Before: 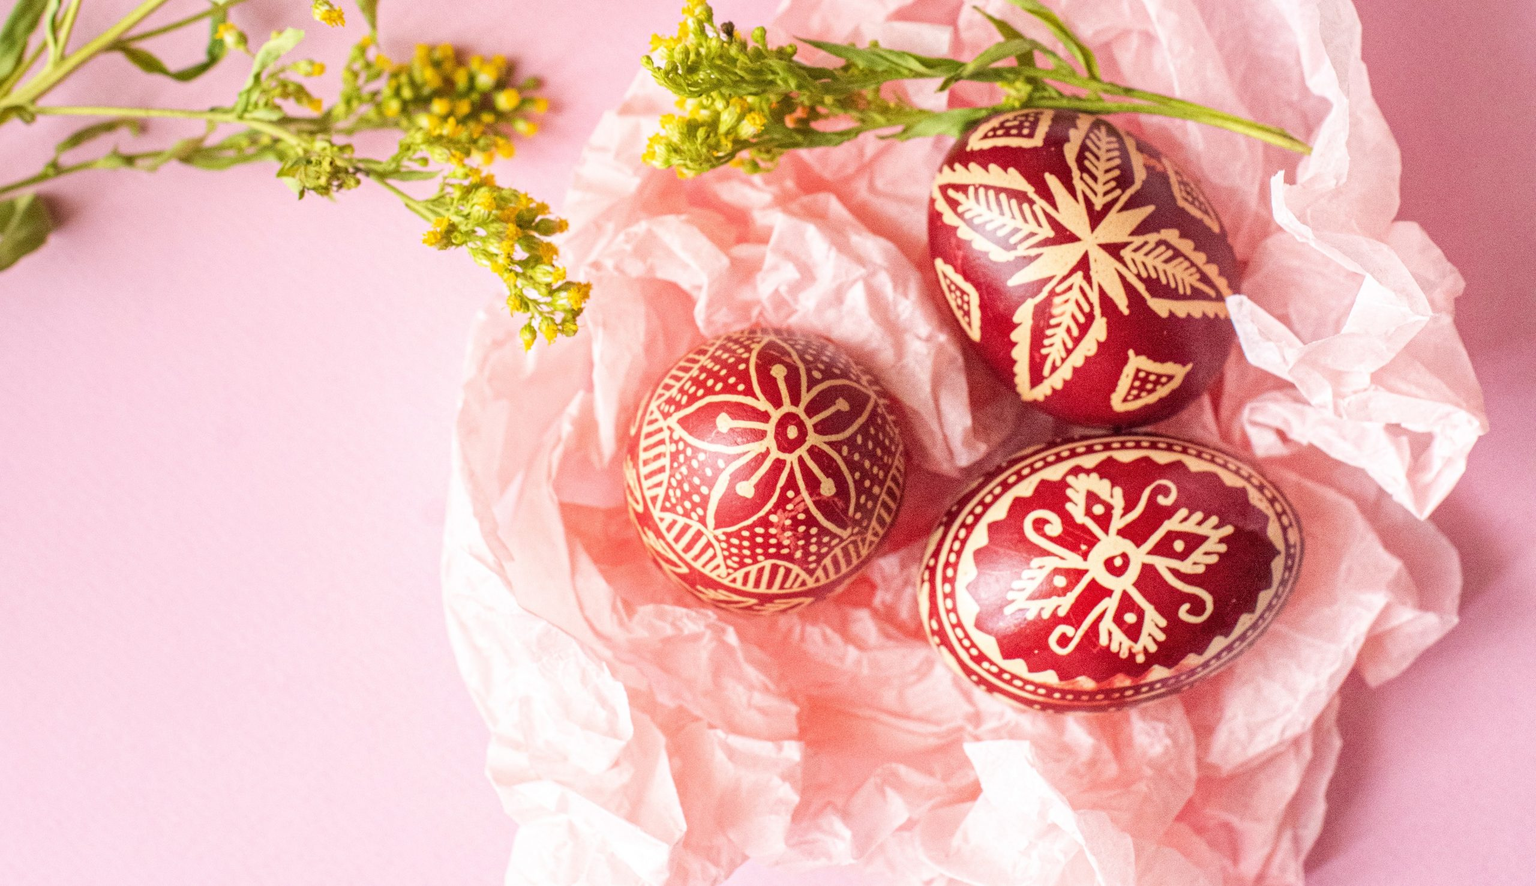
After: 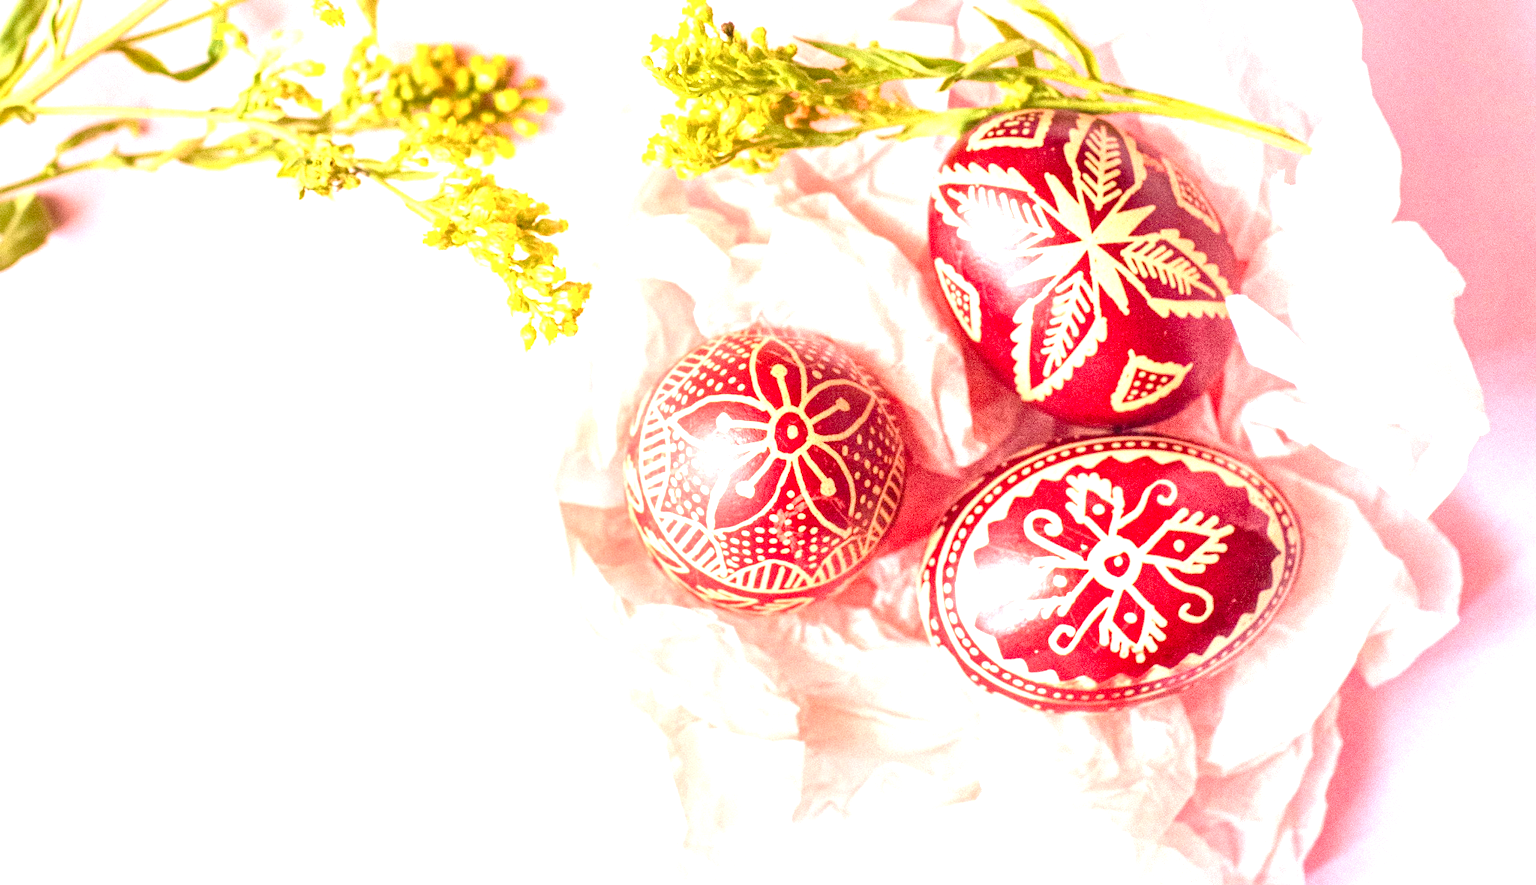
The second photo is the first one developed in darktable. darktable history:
color balance rgb: shadows lift › chroma 5.145%, shadows lift › hue 240.39°, highlights gain › chroma 1.623%, highlights gain › hue 55.19°, perceptual saturation grading › global saturation 20%, perceptual saturation grading › highlights -24.996%, perceptual saturation grading › shadows 25.389%, global vibrance 14.578%
exposure: black level correction -0.002, exposure 1.35 EV, compensate highlight preservation false
